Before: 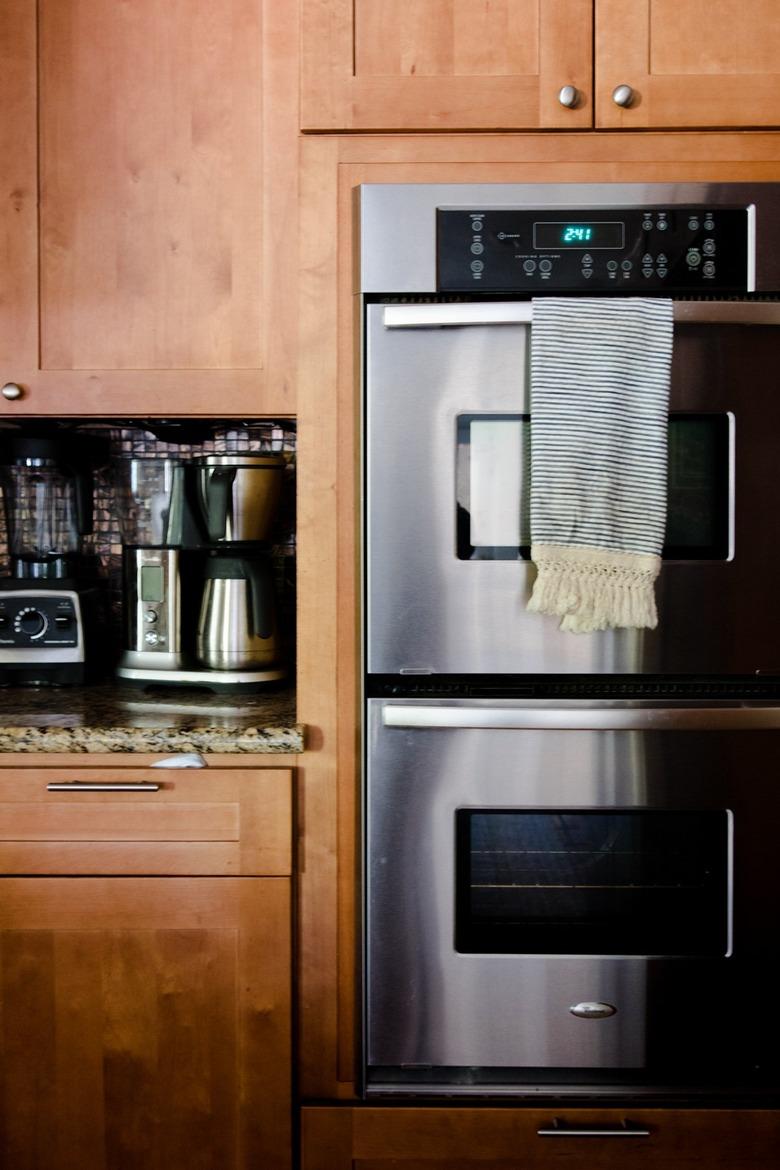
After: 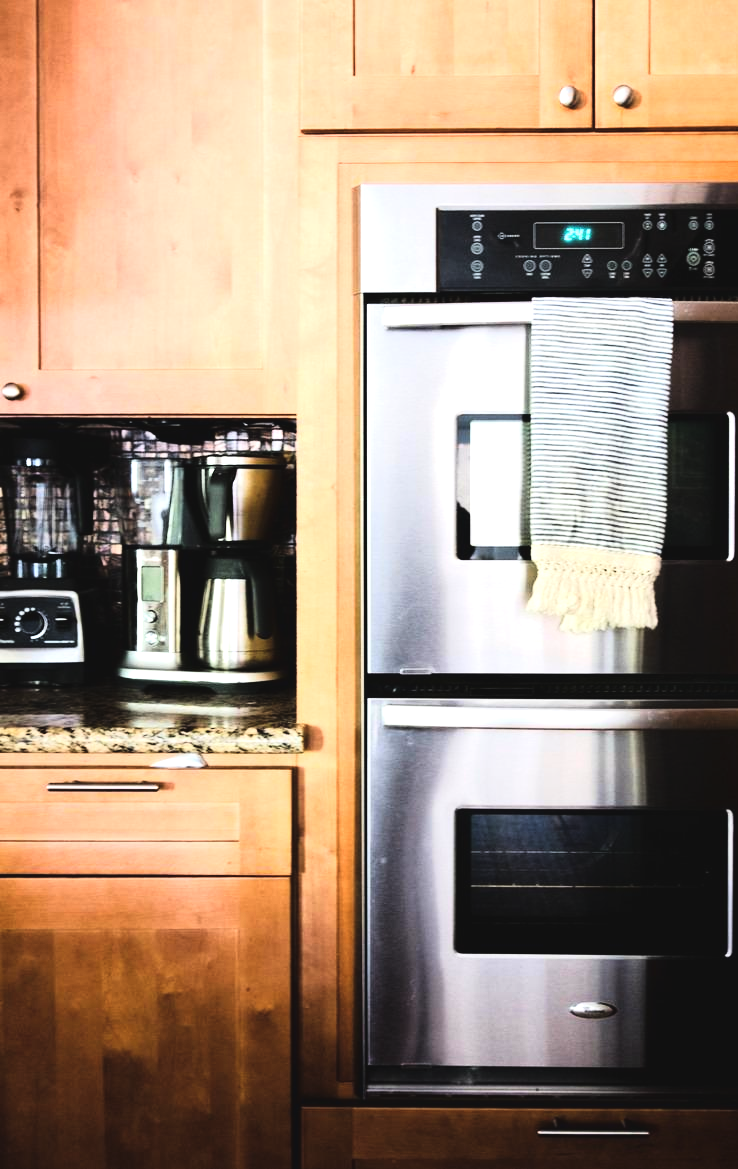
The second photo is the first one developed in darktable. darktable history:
tone curve: curves: ch0 [(0, 0.023) (0.137, 0.069) (0.249, 0.163) (0.487, 0.491) (0.778, 0.858) (0.896, 0.94) (1, 0.988)]; ch1 [(0, 0) (0.396, 0.369) (0.483, 0.459) (0.498, 0.5) (0.515, 0.517) (0.562, 0.6) (0.611, 0.667) (0.692, 0.744) (0.798, 0.863) (1, 1)]; ch2 [(0, 0) (0.426, 0.398) (0.483, 0.481) (0.503, 0.503) (0.526, 0.527) (0.549, 0.59) (0.62, 0.666) (0.705, 0.755) (0.985, 0.966)], color space Lab, linked channels, preserve colors none
exposure: black level correction -0.005, exposure 1.007 EV, compensate highlight preservation false
crop and rotate: left 0%, right 5.304%
